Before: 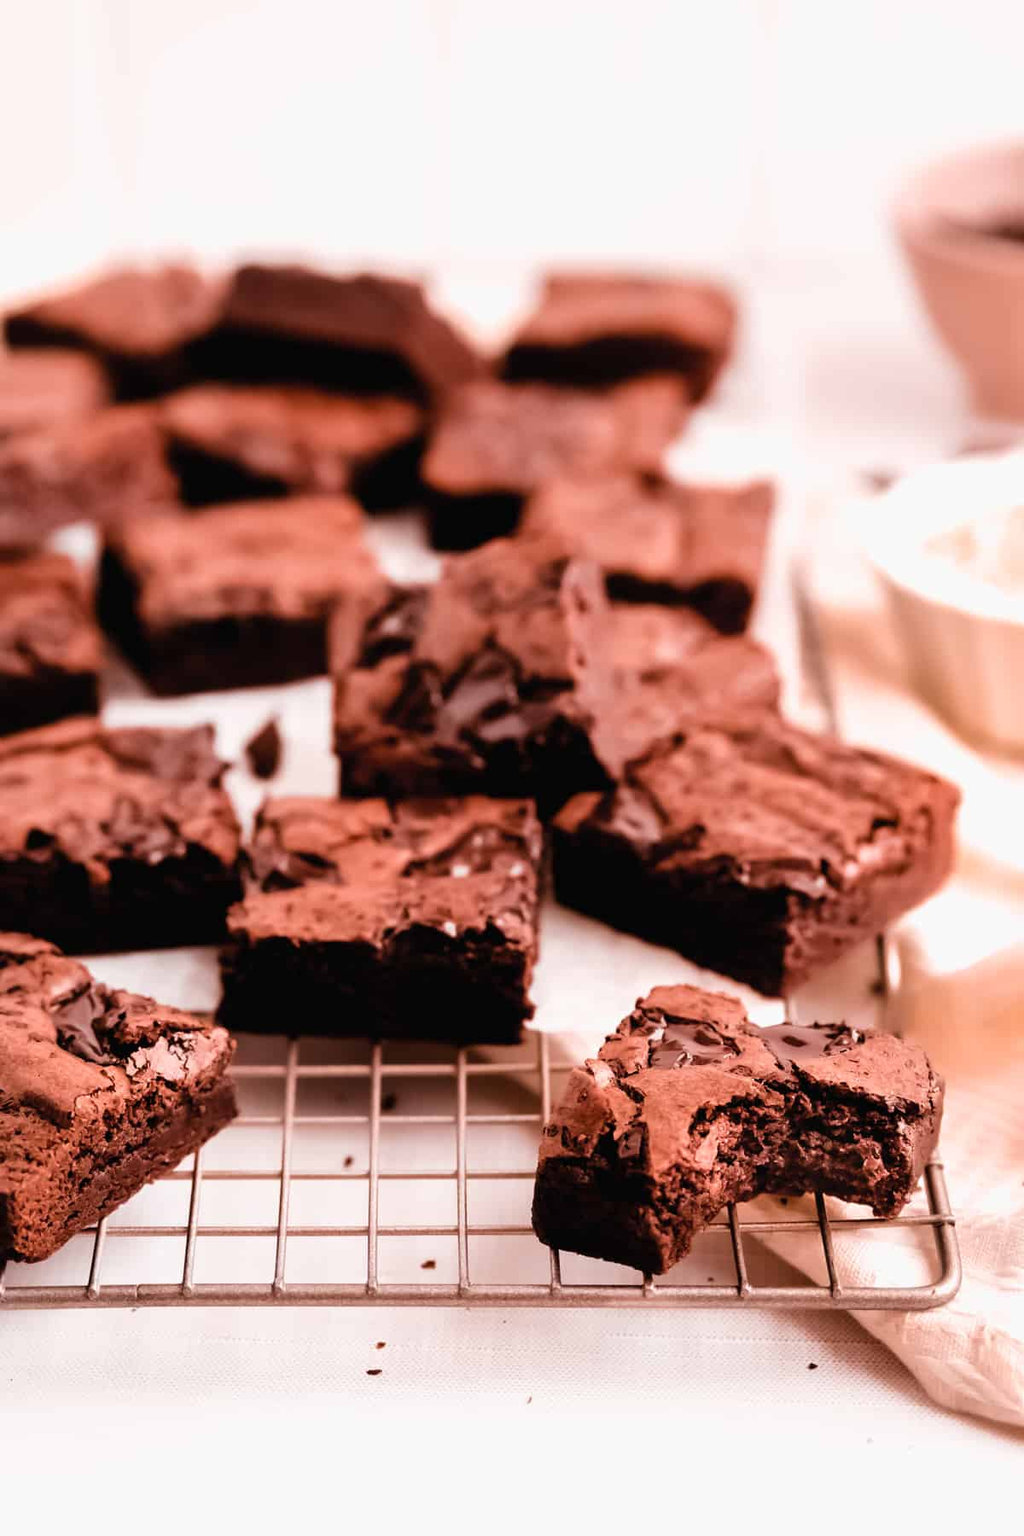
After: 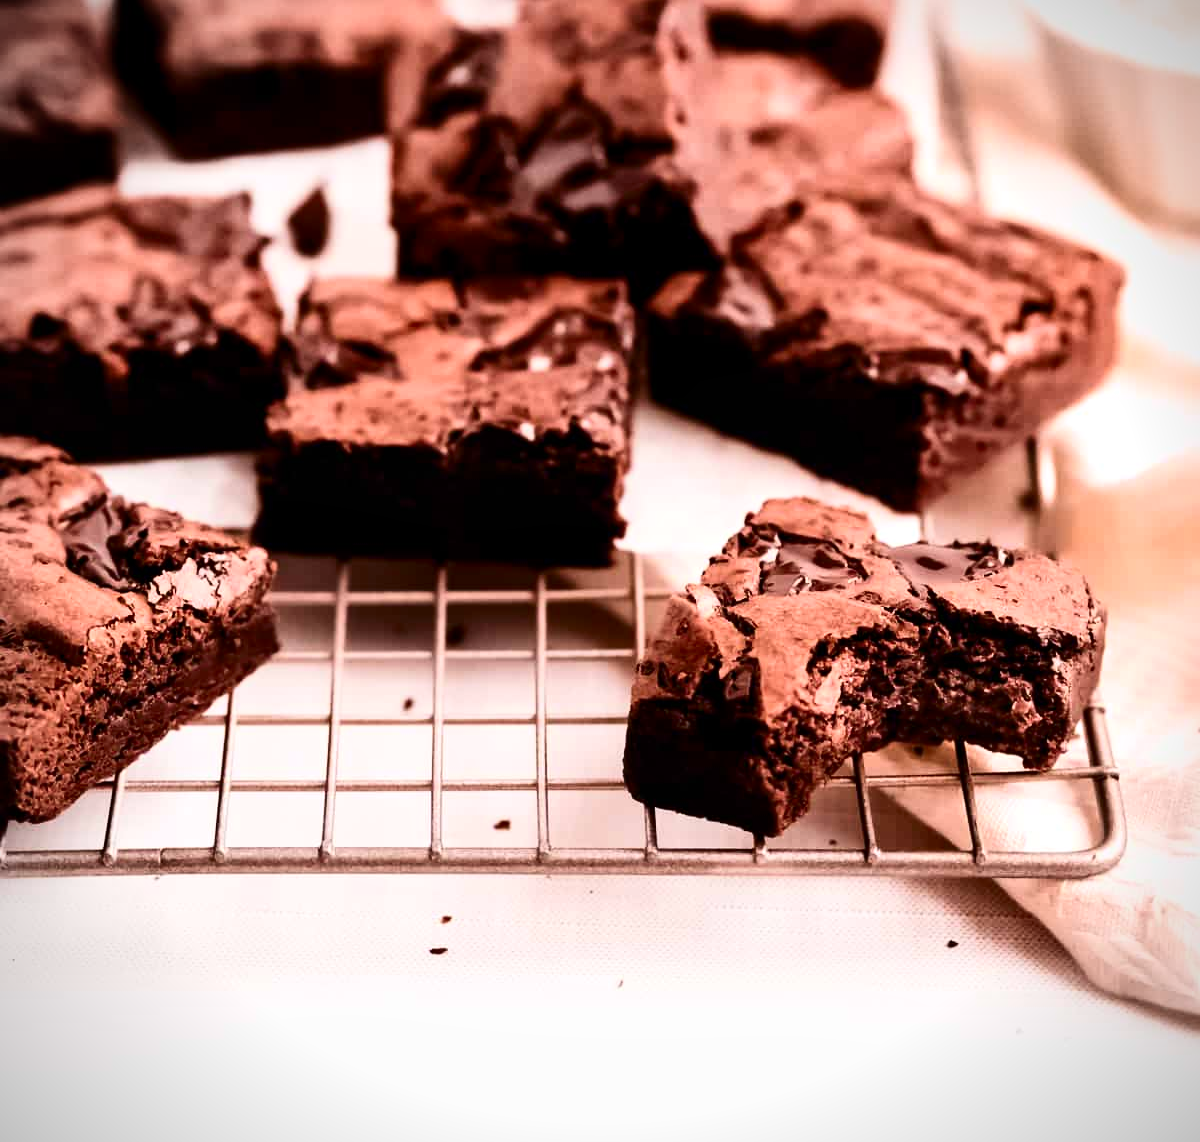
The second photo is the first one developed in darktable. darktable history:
crop and rotate: top 36.512%
local contrast: mode bilateral grid, contrast 20, coarseness 50, detail 119%, midtone range 0.2
vignetting: fall-off start 91.56%, unbound false
contrast brightness saturation: contrast 0.288
